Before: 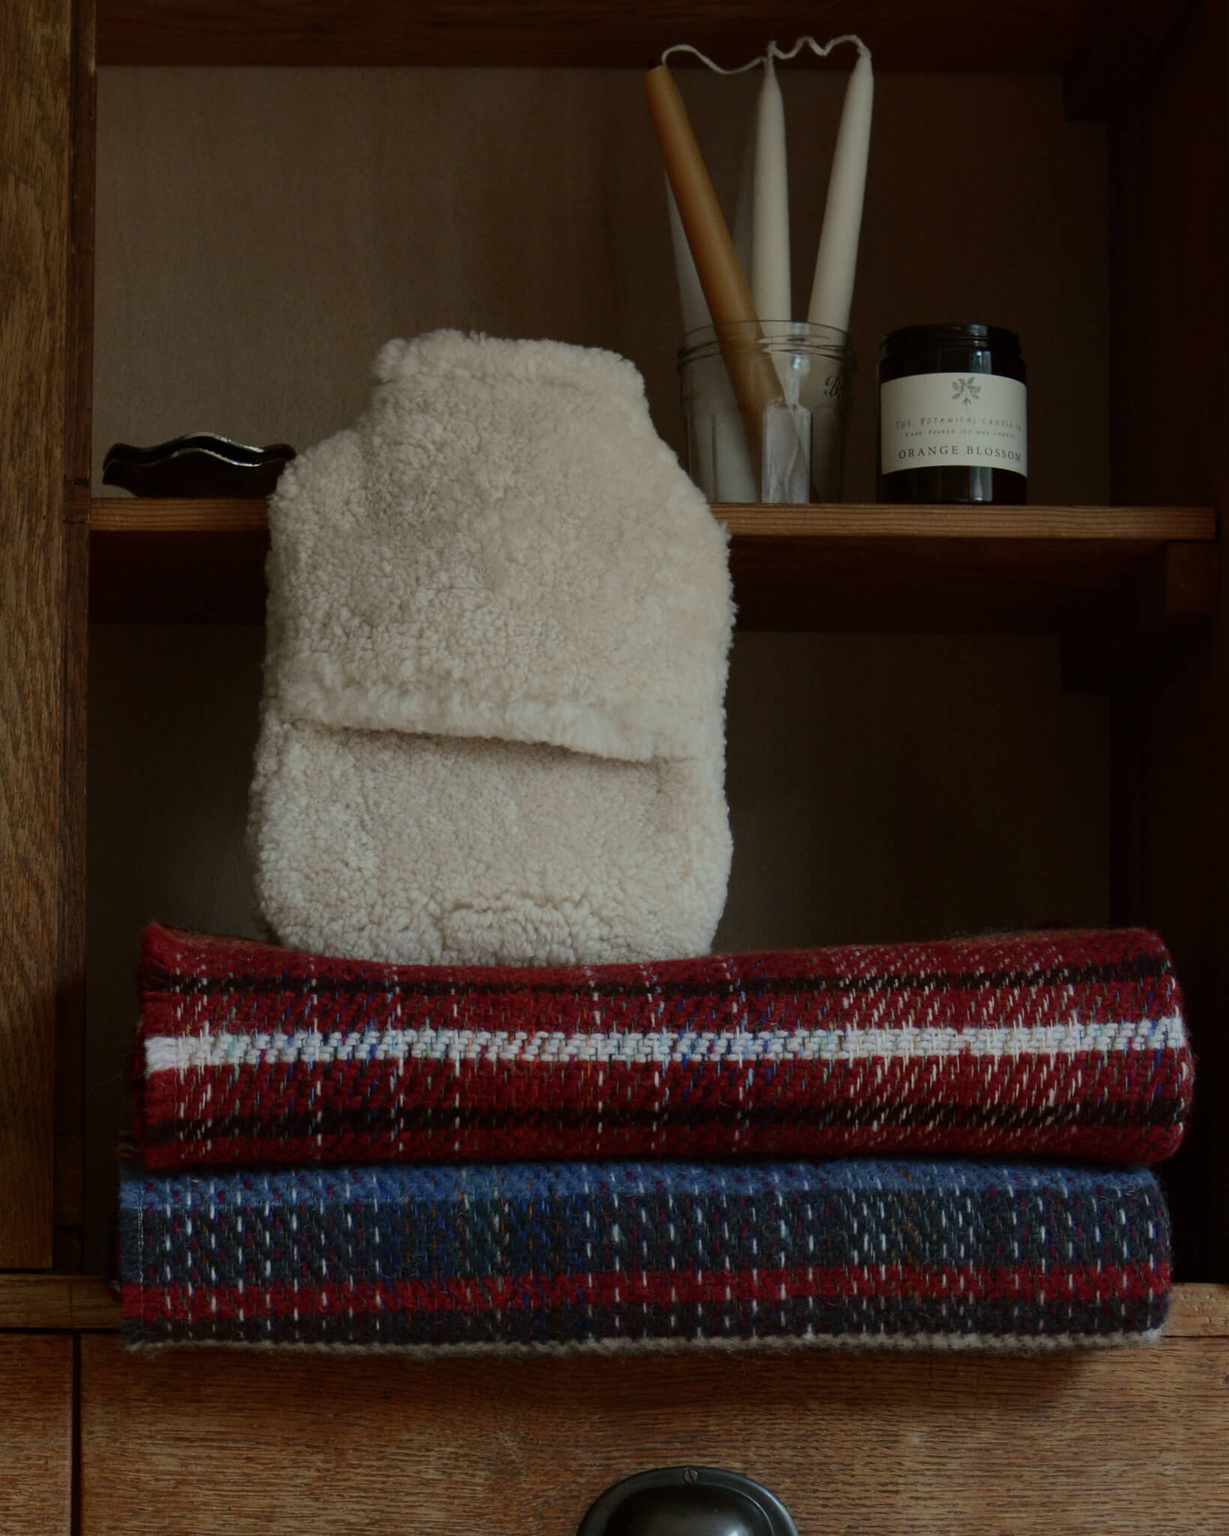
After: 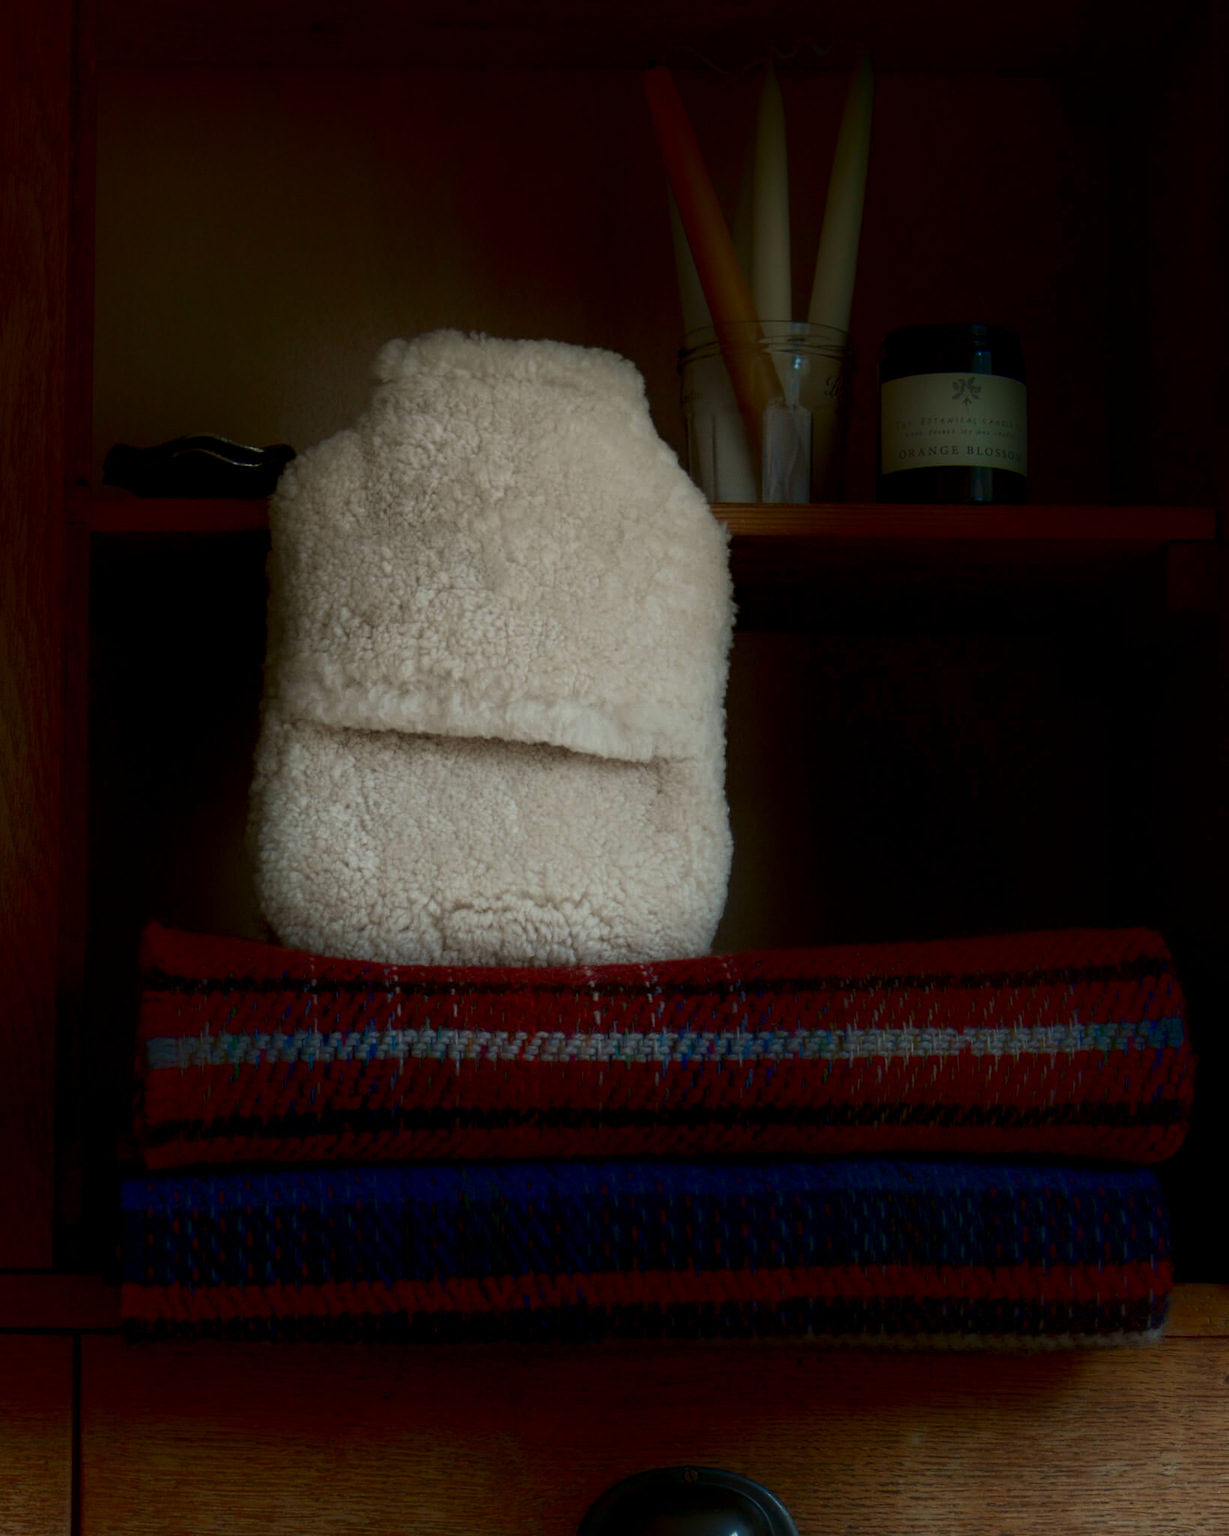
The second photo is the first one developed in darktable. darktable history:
shadows and highlights: shadows -89.29, highlights 88.45, soften with gaussian
local contrast: highlights 26%, shadows 77%, midtone range 0.748
